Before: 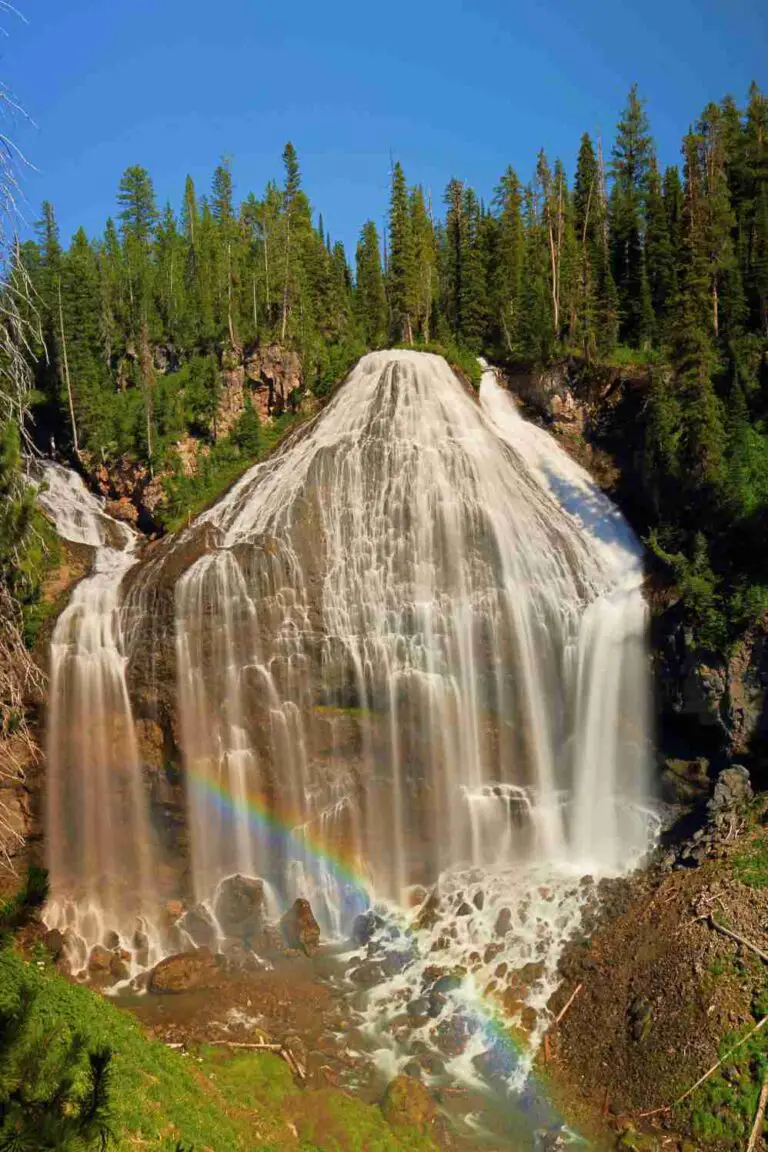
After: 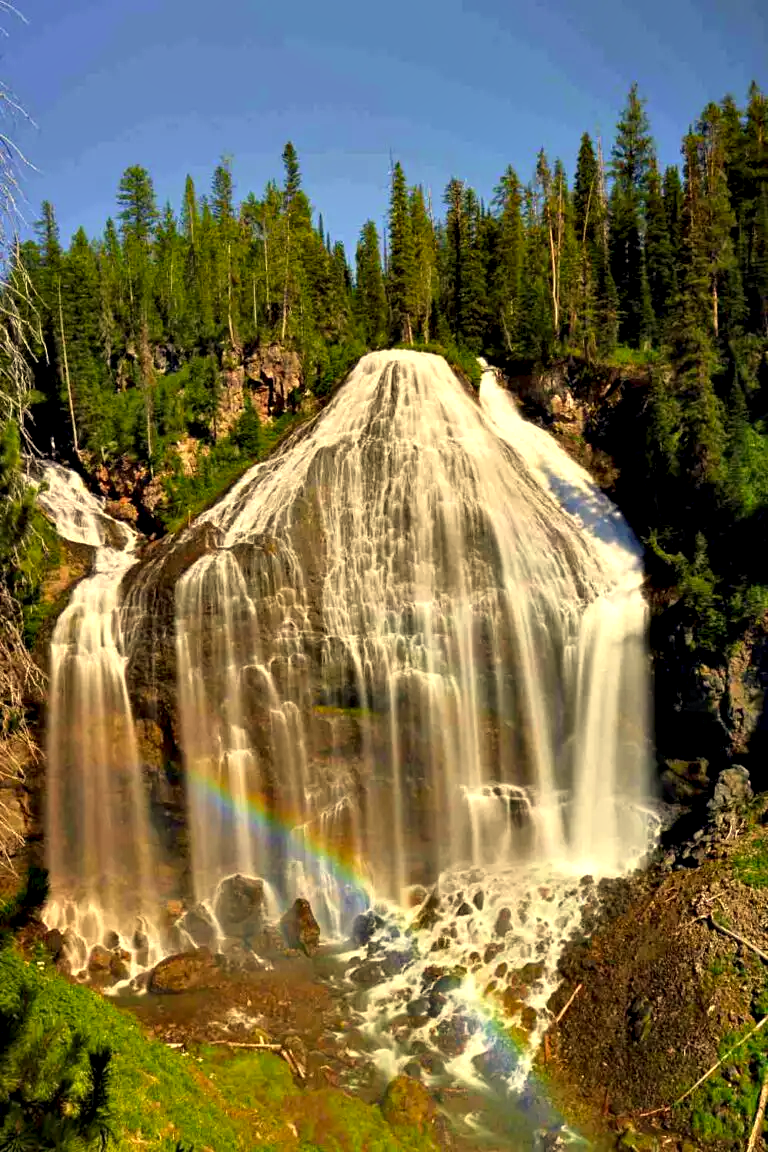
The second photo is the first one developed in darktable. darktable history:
contrast equalizer: octaves 7, y [[0.6 ×6], [0.55 ×6], [0 ×6], [0 ×6], [0 ×6]]
color correction: highlights a* 2.67, highlights b* 22.84
